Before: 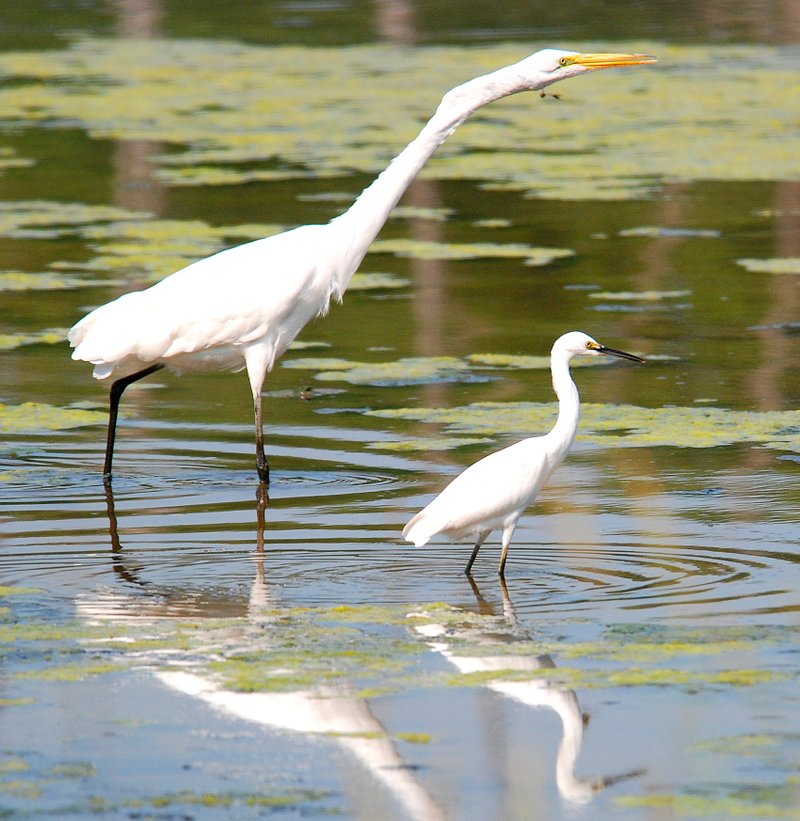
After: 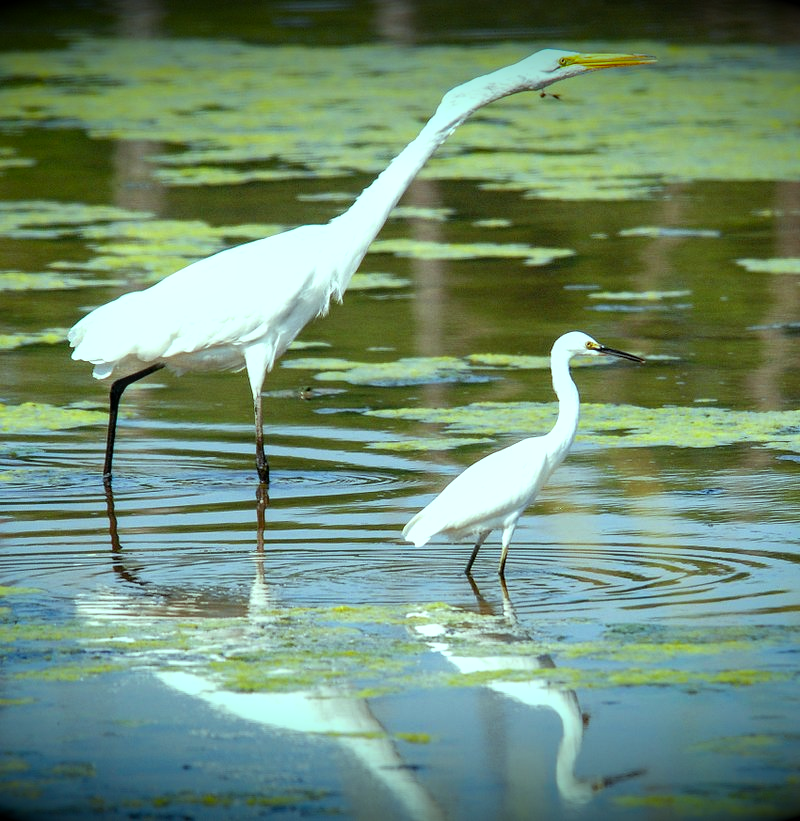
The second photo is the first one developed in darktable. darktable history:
vignetting: fall-off start 98.29%, fall-off radius 100%, brightness -1, saturation 0.5, width/height ratio 1.428
local contrast: on, module defaults
color balance: mode lift, gamma, gain (sRGB), lift [0.997, 0.979, 1.021, 1.011], gamma [1, 1.084, 0.916, 0.998], gain [1, 0.87, 1.13, 1.101], contrast 4.55%, contrast fulcrum 38.24%, output saturation 104.09%
